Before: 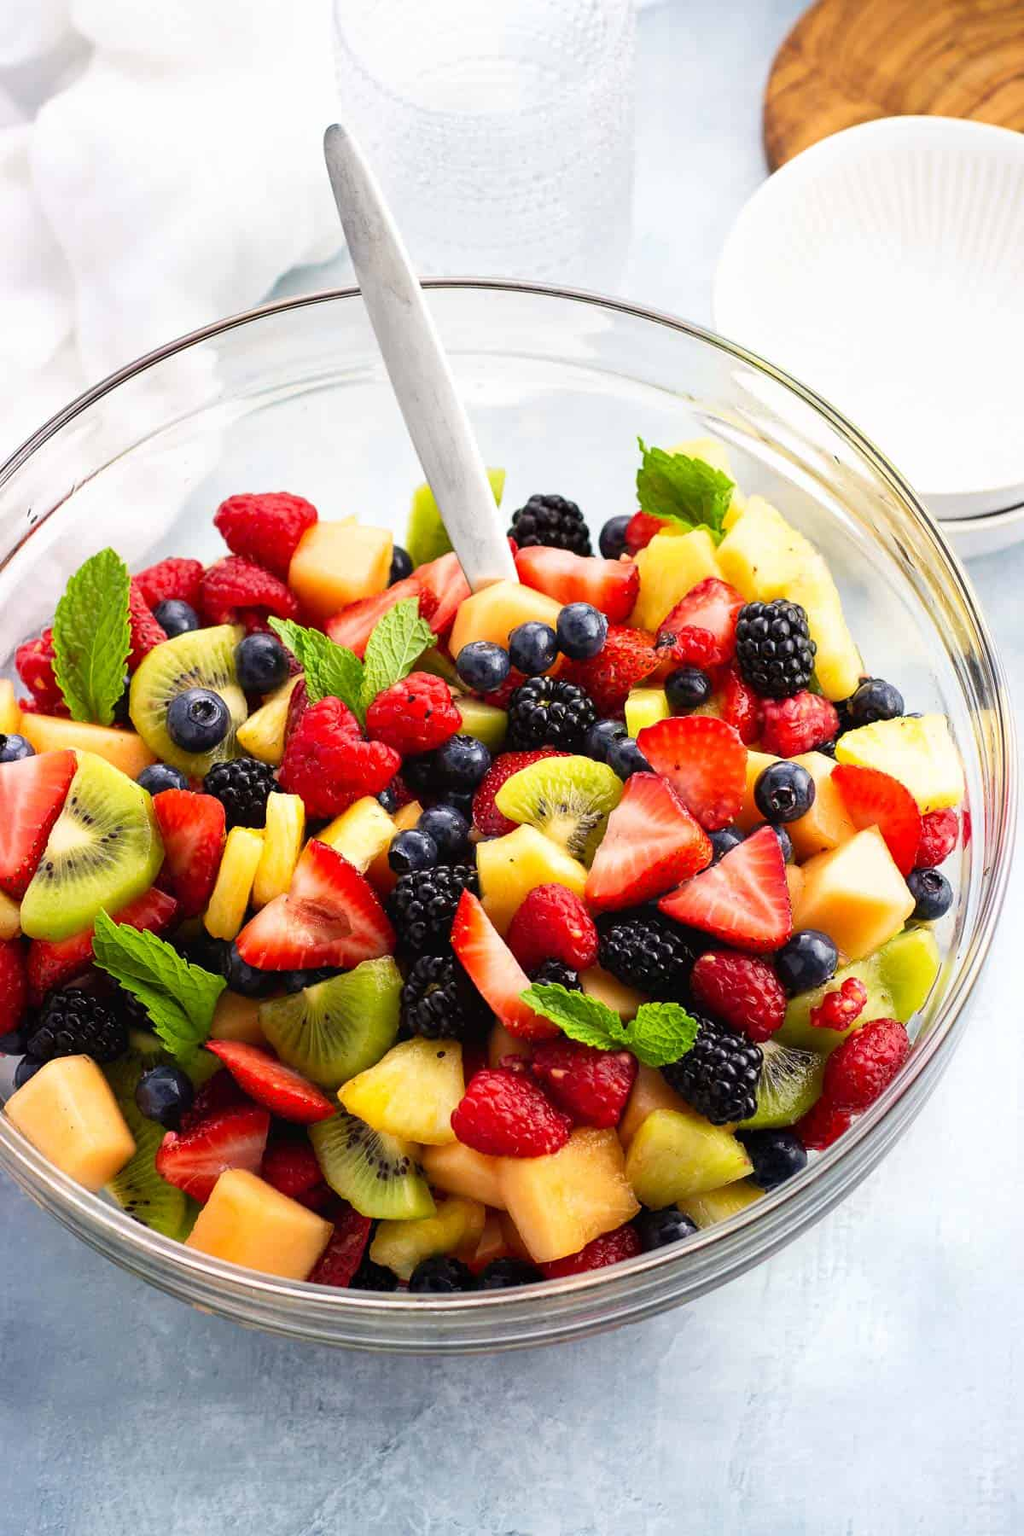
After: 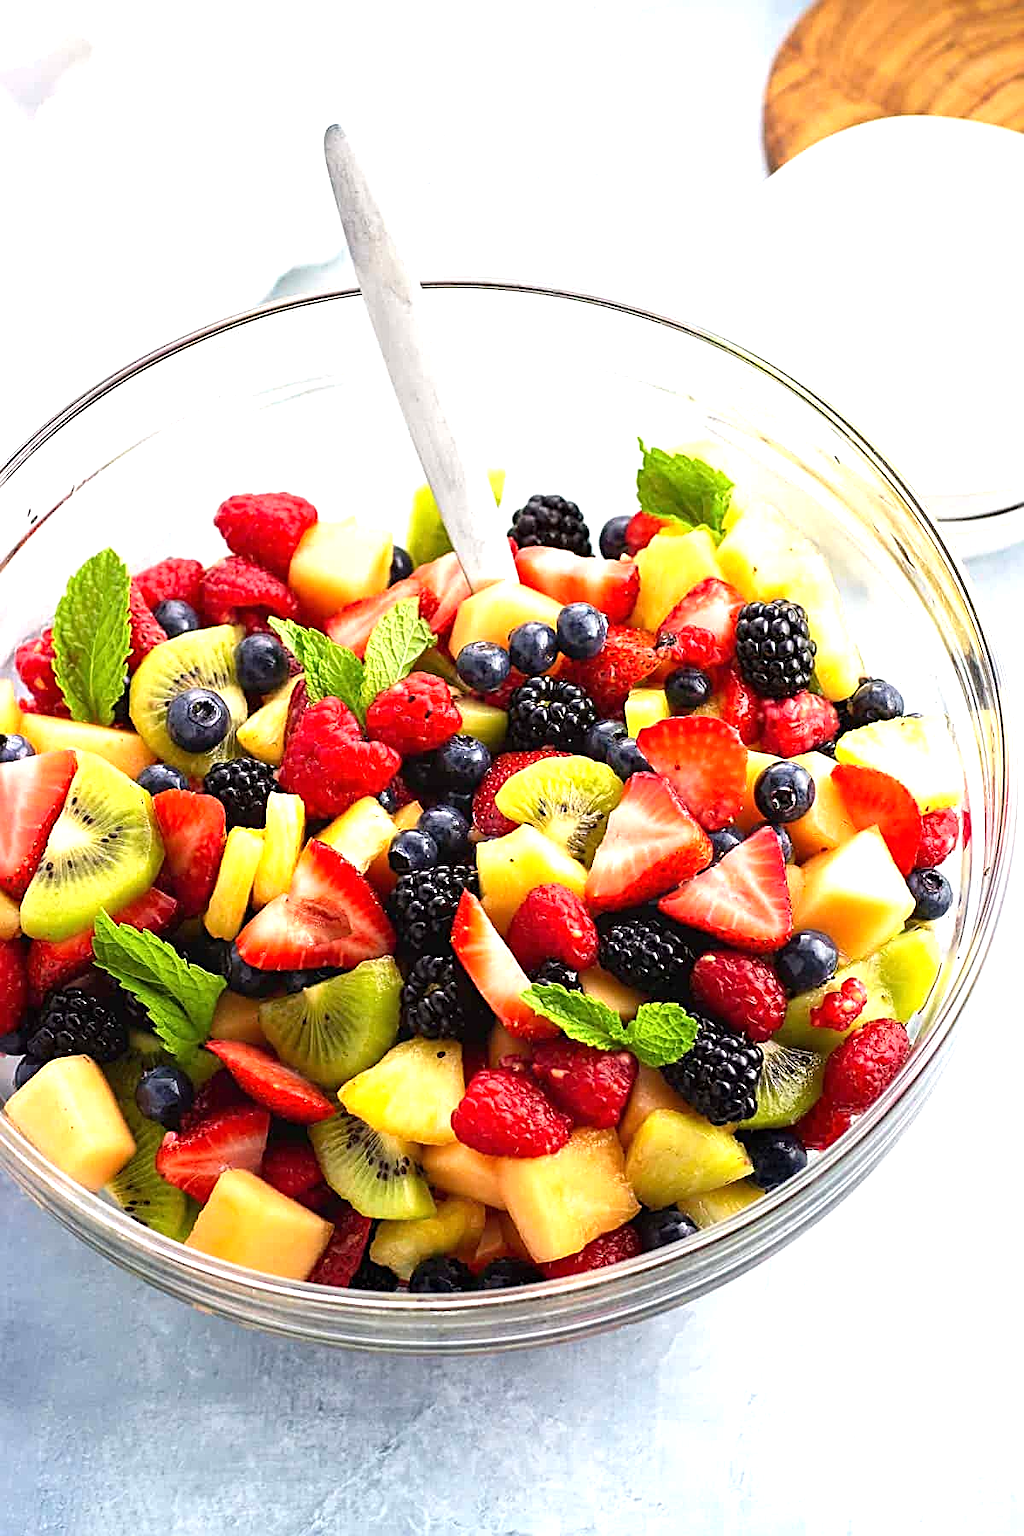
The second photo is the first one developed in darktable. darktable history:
sharpen: radius 2.556, amount 0.641
exposure: exposure 0.601 EV, compensate exposure bias true, compensate highlight preservation false
